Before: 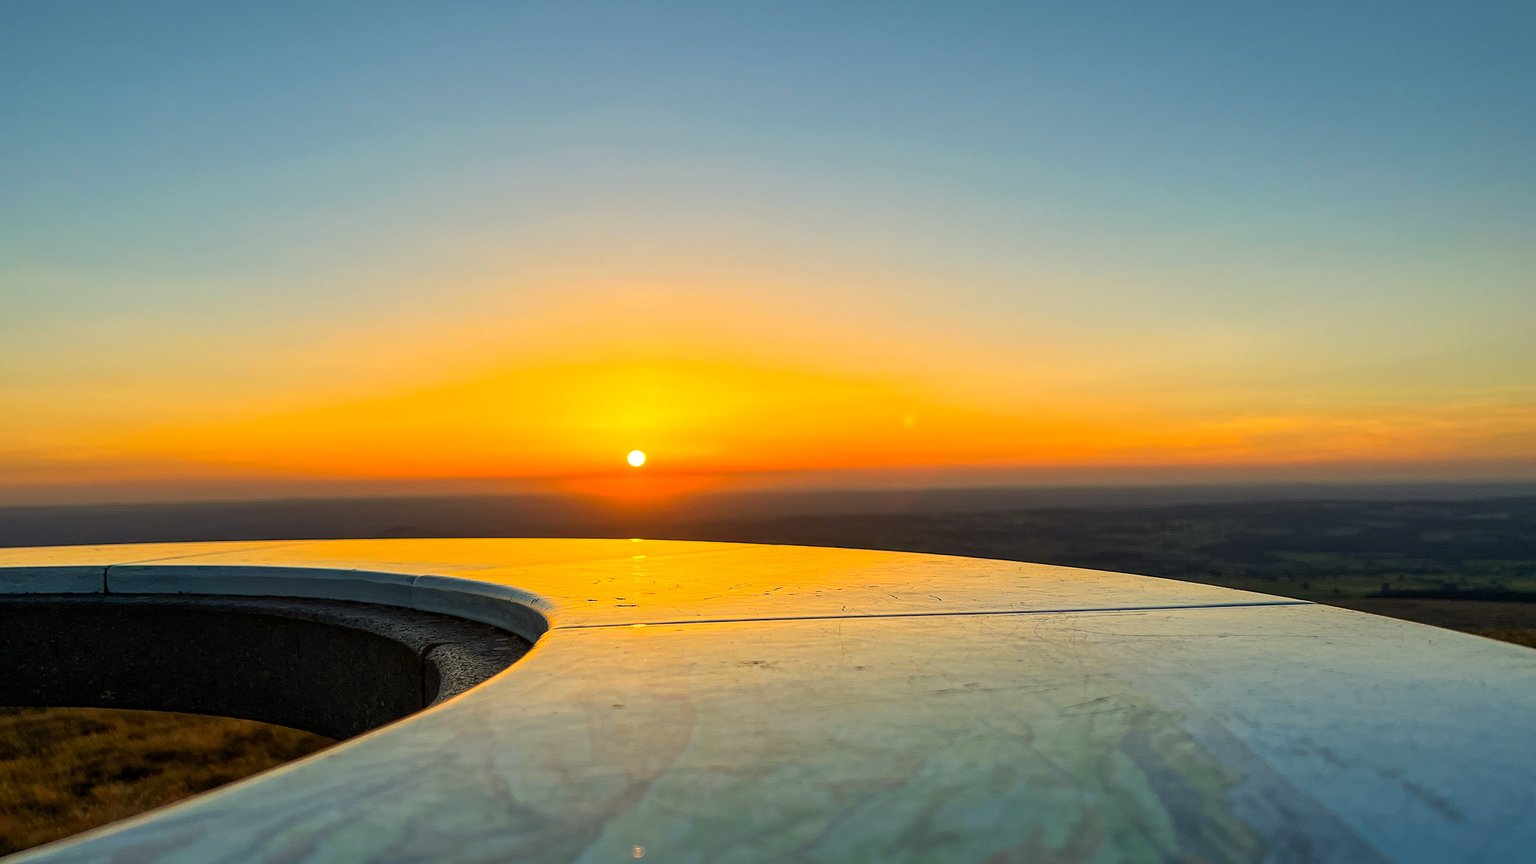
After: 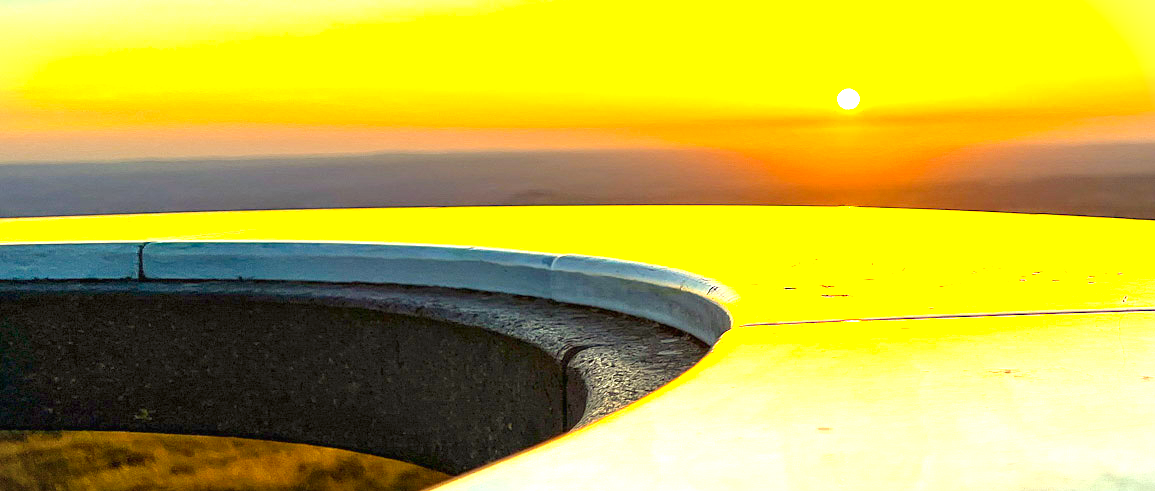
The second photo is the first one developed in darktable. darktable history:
graduated density: density 2.02 EV, hardness 44%, rotation 0.374°, offset 8.21, hue 208.8°, saturation 97%
crop: top 44.483%, right 43.593%, bottom 12.892%
exposure: black level correction 0, exposure 2.138 EV, compensate exposure bias true, compensate highlight preservation false
vignetting: fall-off start 100%, brightness -0.282, width/height ratio 1.31
color balance rgb: perceptual saturation grading › global saturation 20%, global vibrance 20%
